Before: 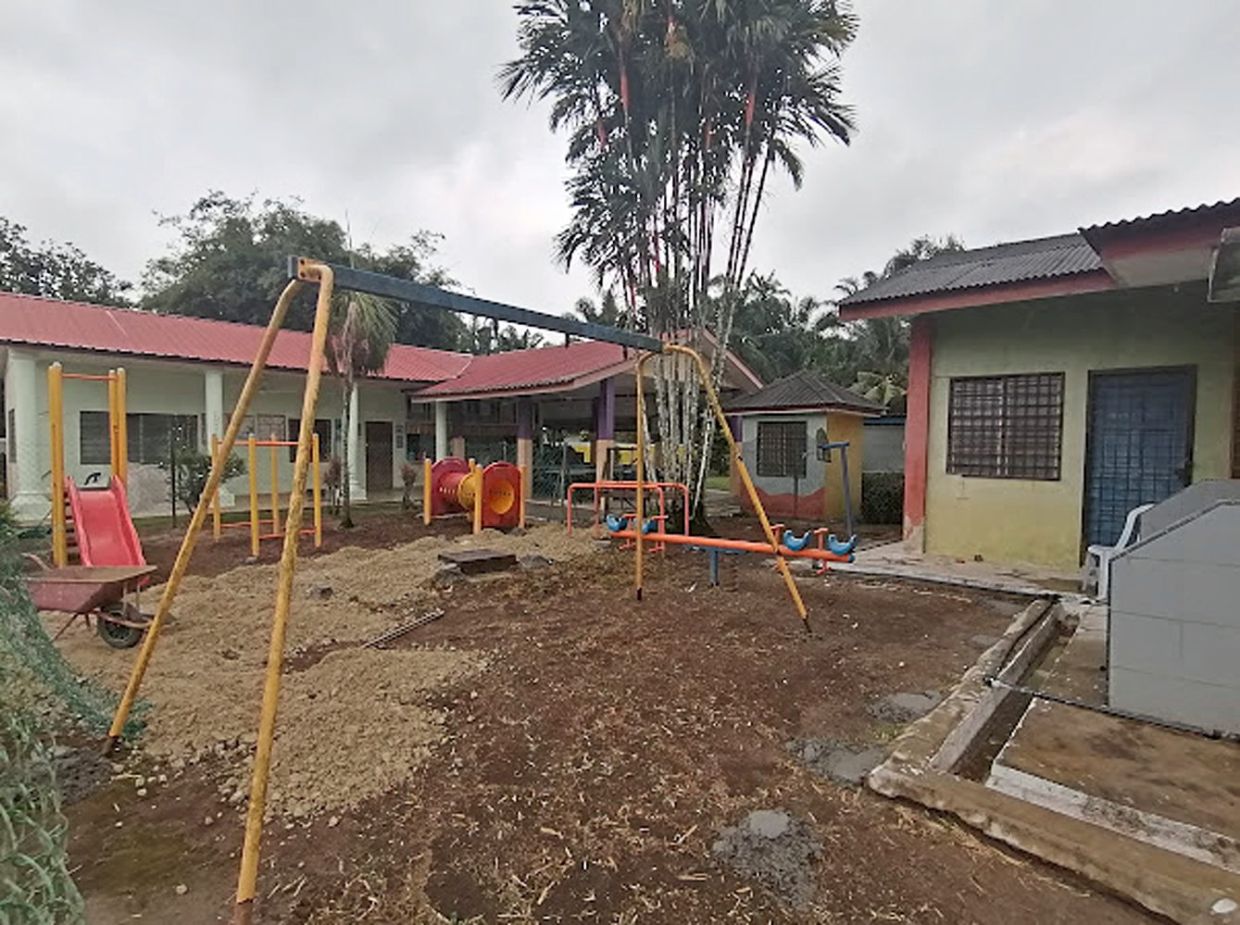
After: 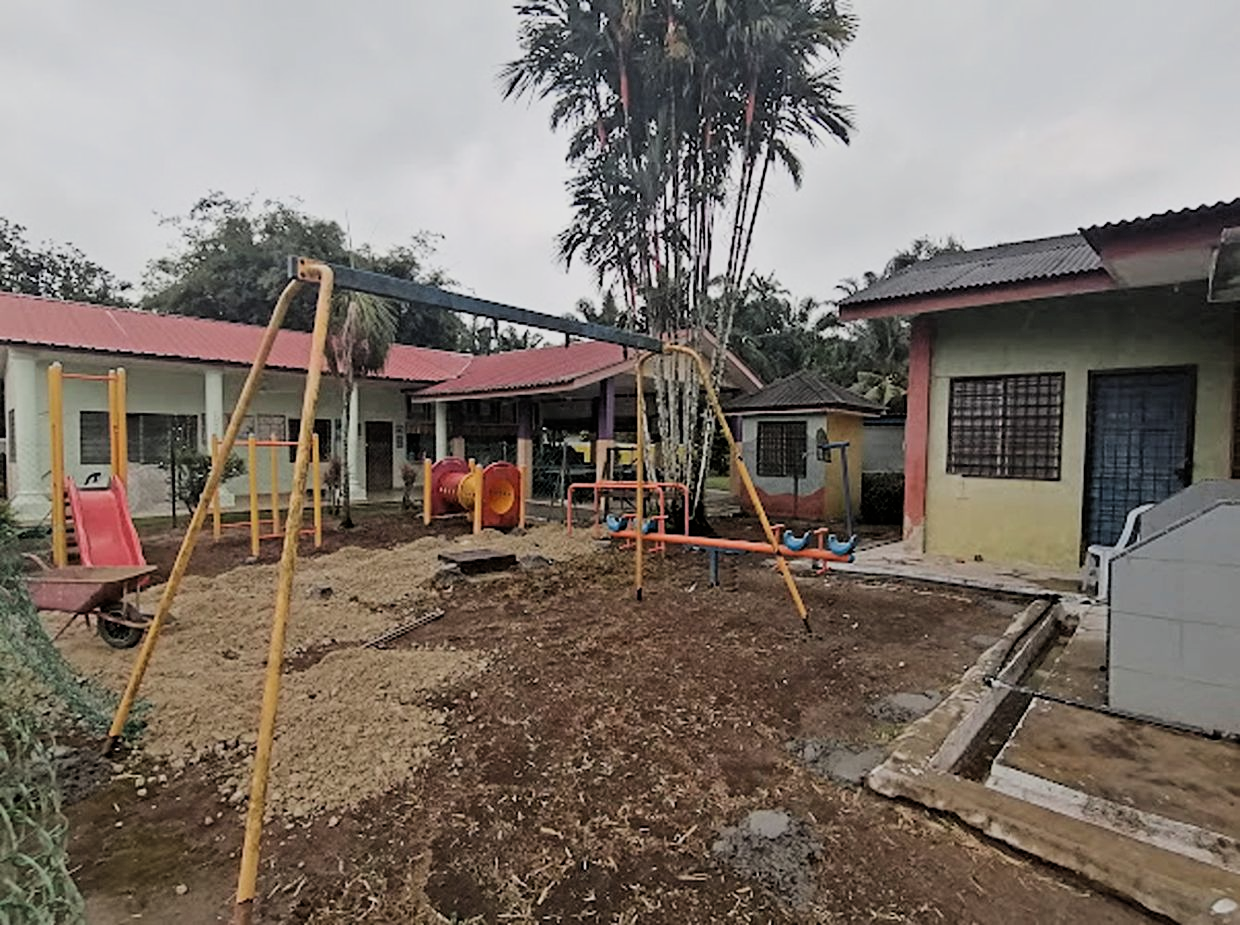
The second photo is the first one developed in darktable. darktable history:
contrast brightness saturation: saturation -0.05
filmic rgb: black relative exposure -5 EV, hardness 2.88, contrast 1.2
